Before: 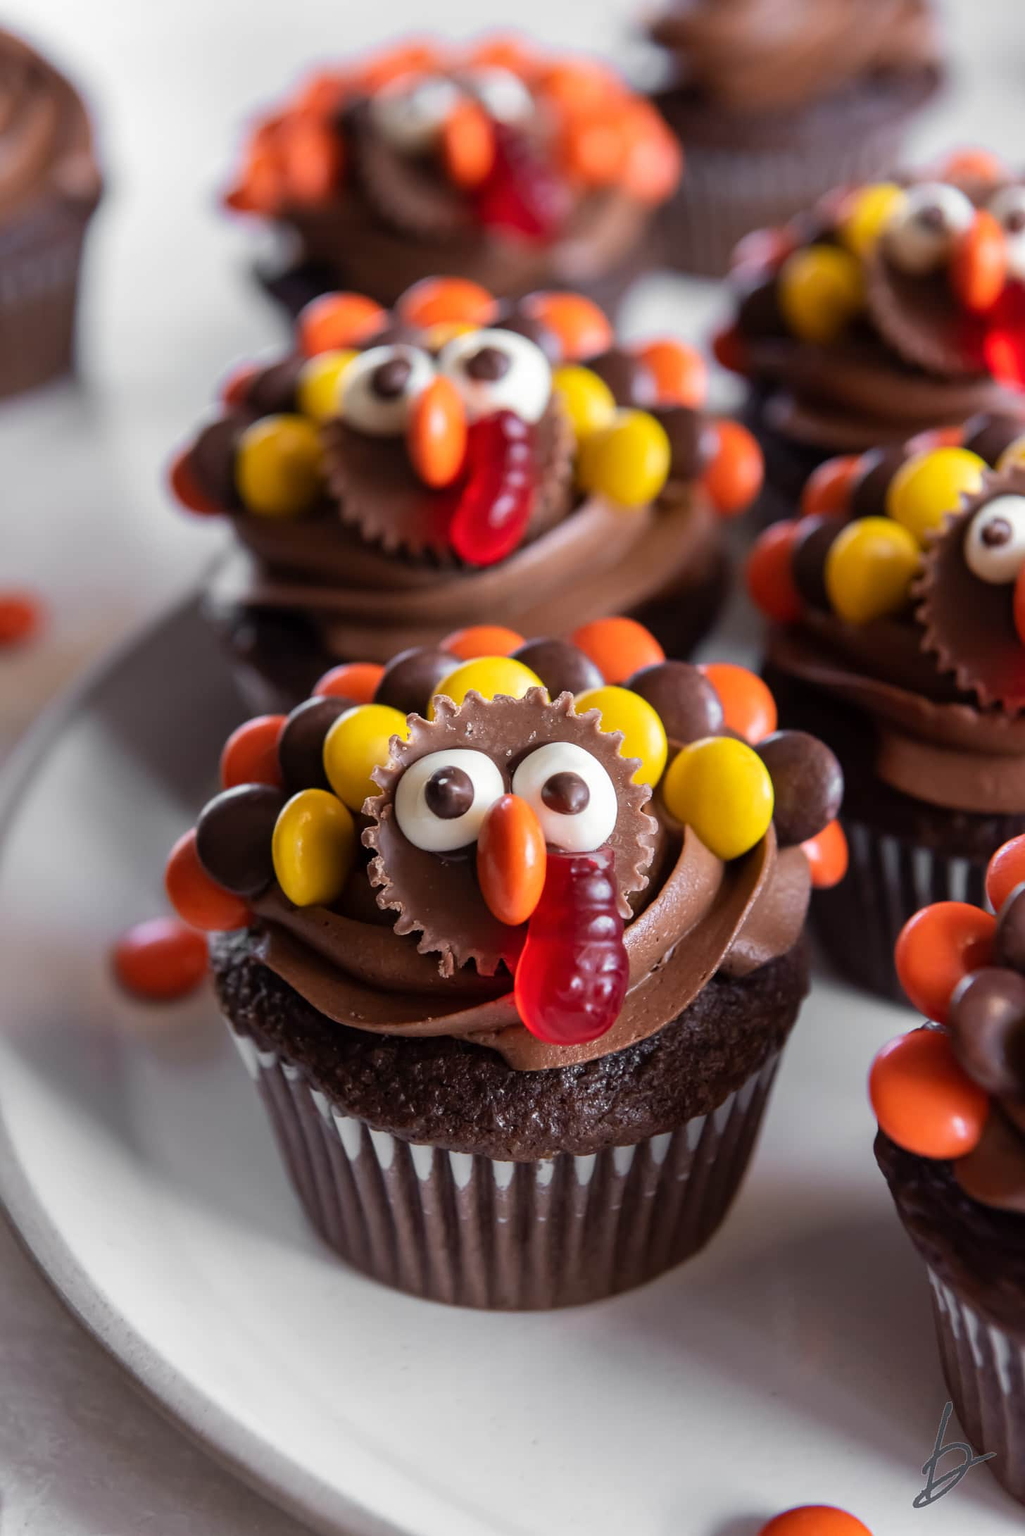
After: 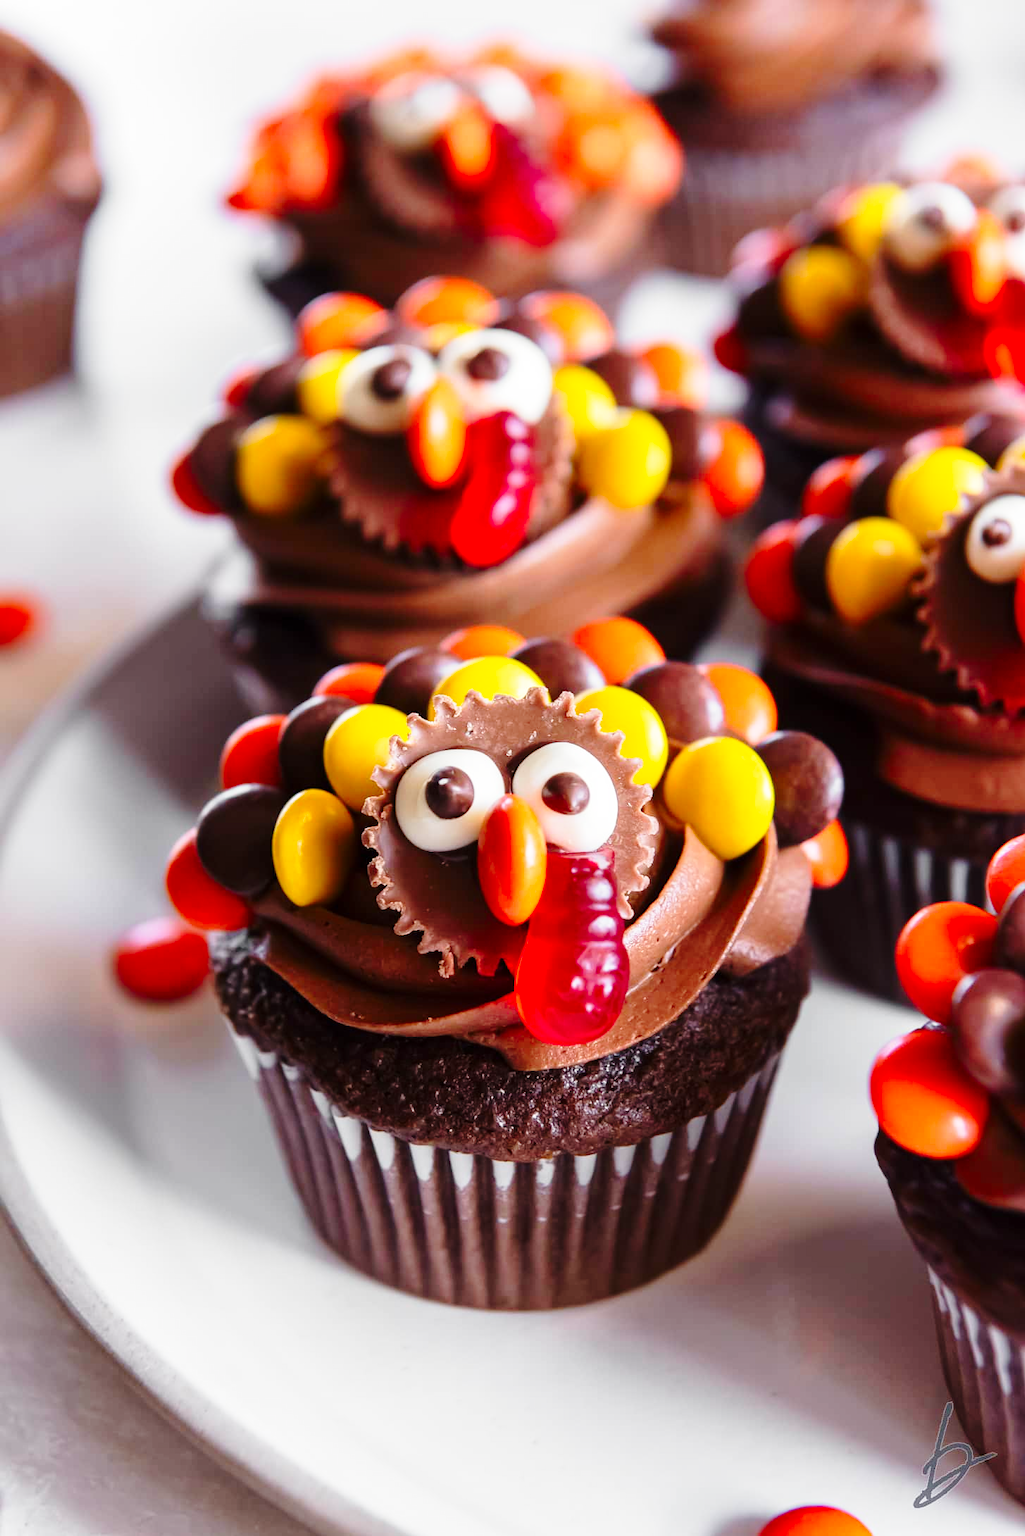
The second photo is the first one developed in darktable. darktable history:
base curve: curves: ch0 [(0, 0) (0.028, 0.03) (0.121, 0.232) (0.46, 0.748) (0.859, 0.968) (1, 1)], preserve colors none
color zones: curves: ch1 [(0.238, 0.163) (0.476, 0.2) (0.733, 0.322) (0.848, 0.134)], mix -135.68%
